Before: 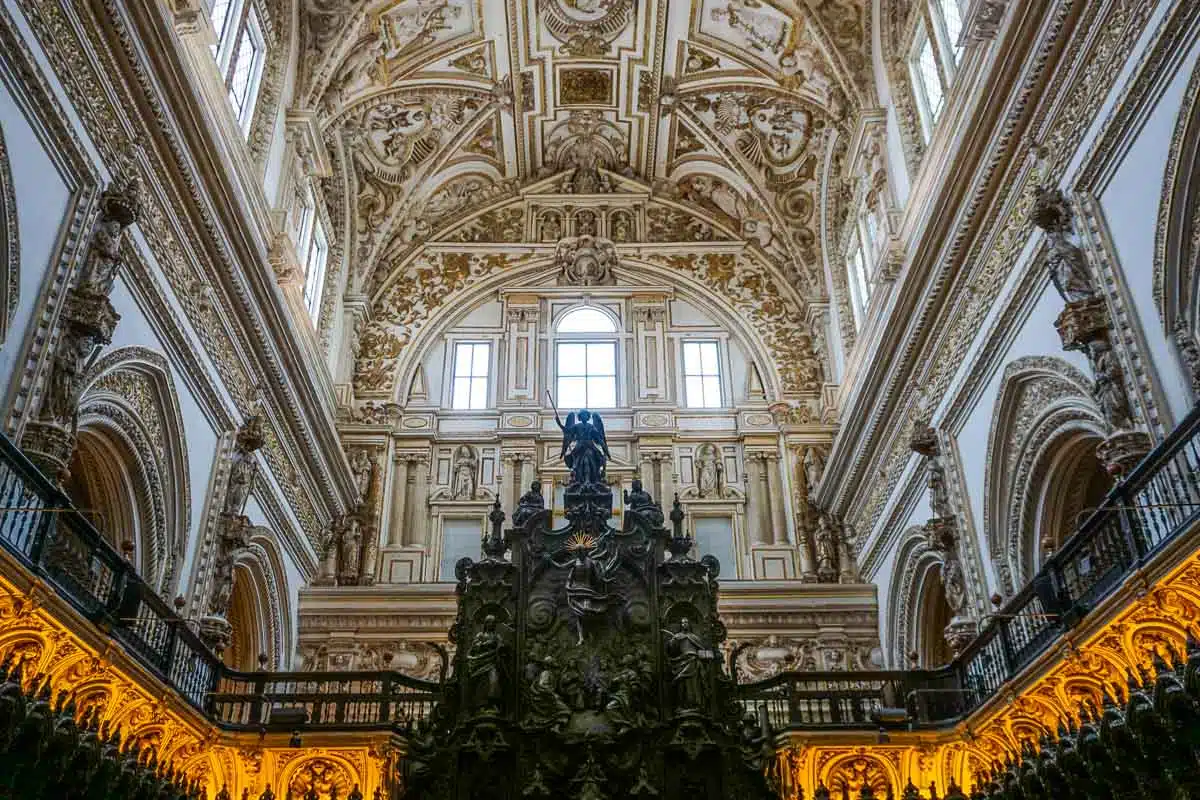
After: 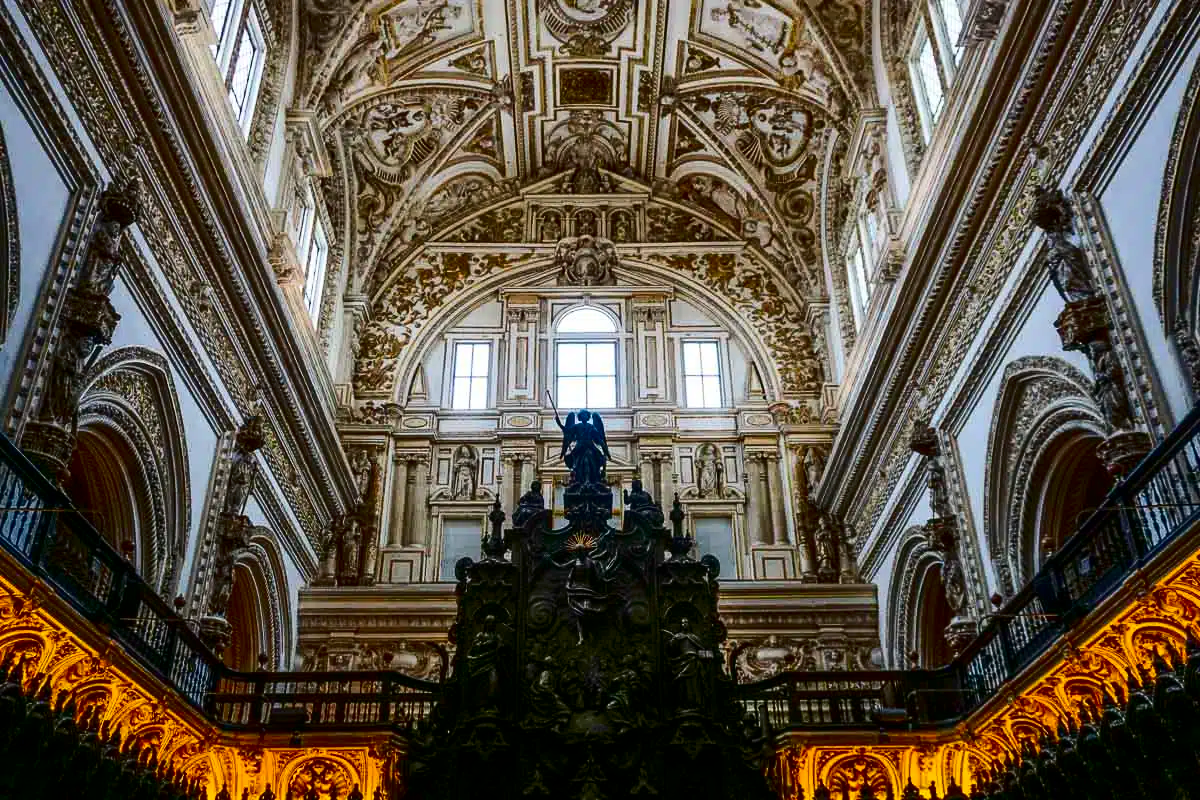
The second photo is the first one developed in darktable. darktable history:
contrast brightness saturation: contrast 0.221, brightness -0.188, saturation 0.234
